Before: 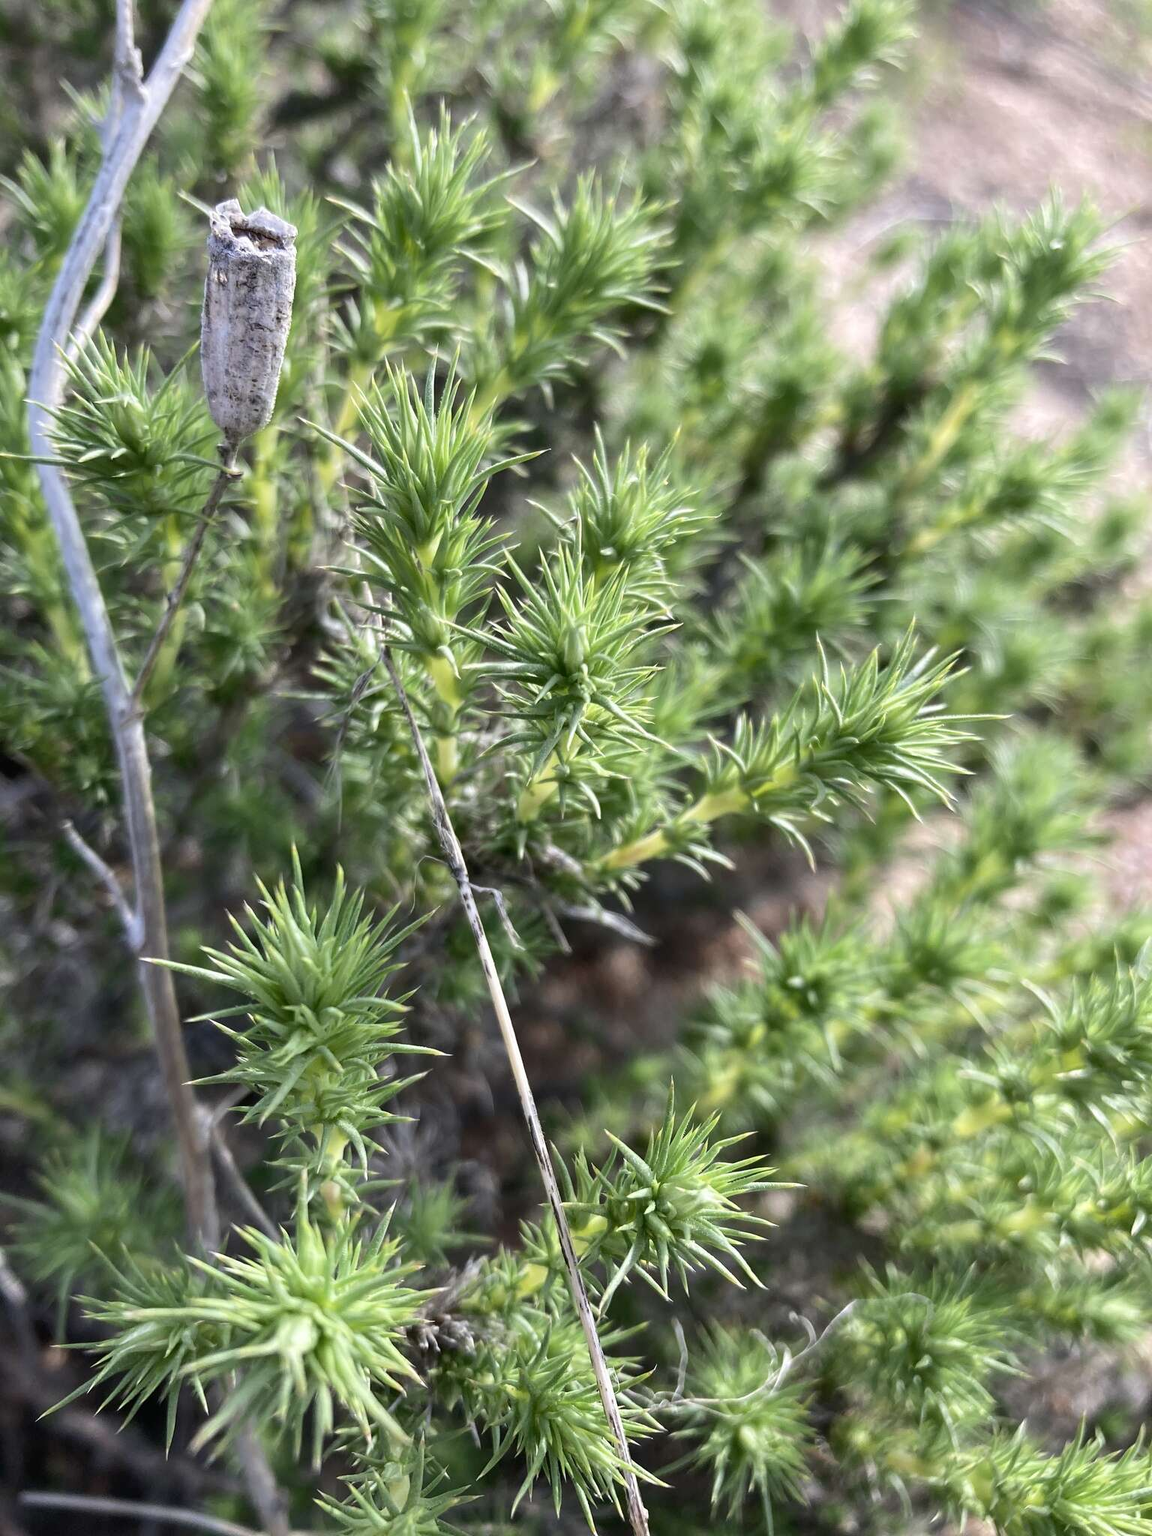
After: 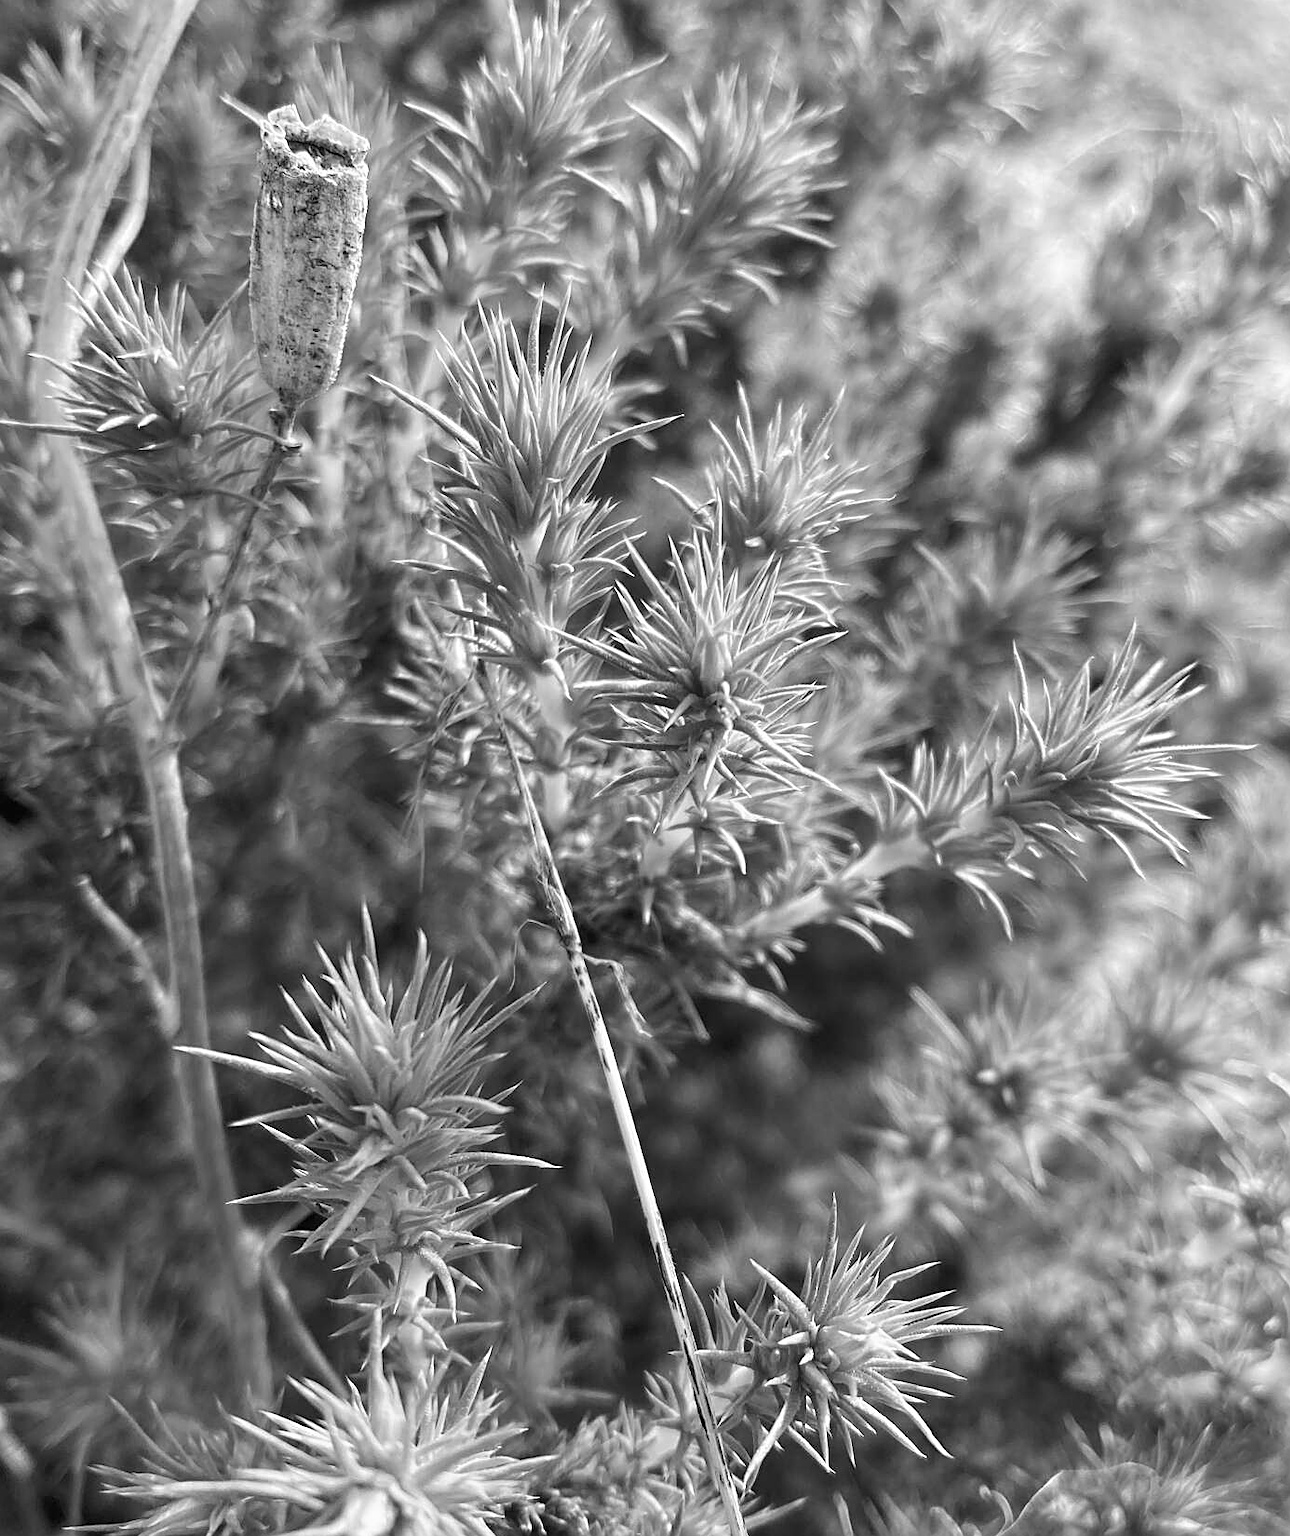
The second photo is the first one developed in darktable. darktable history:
monochrome: on, module defaults
crop: top 7.49%, right 9.717%, bottom 11.943%
sharpen: on, module defaults
